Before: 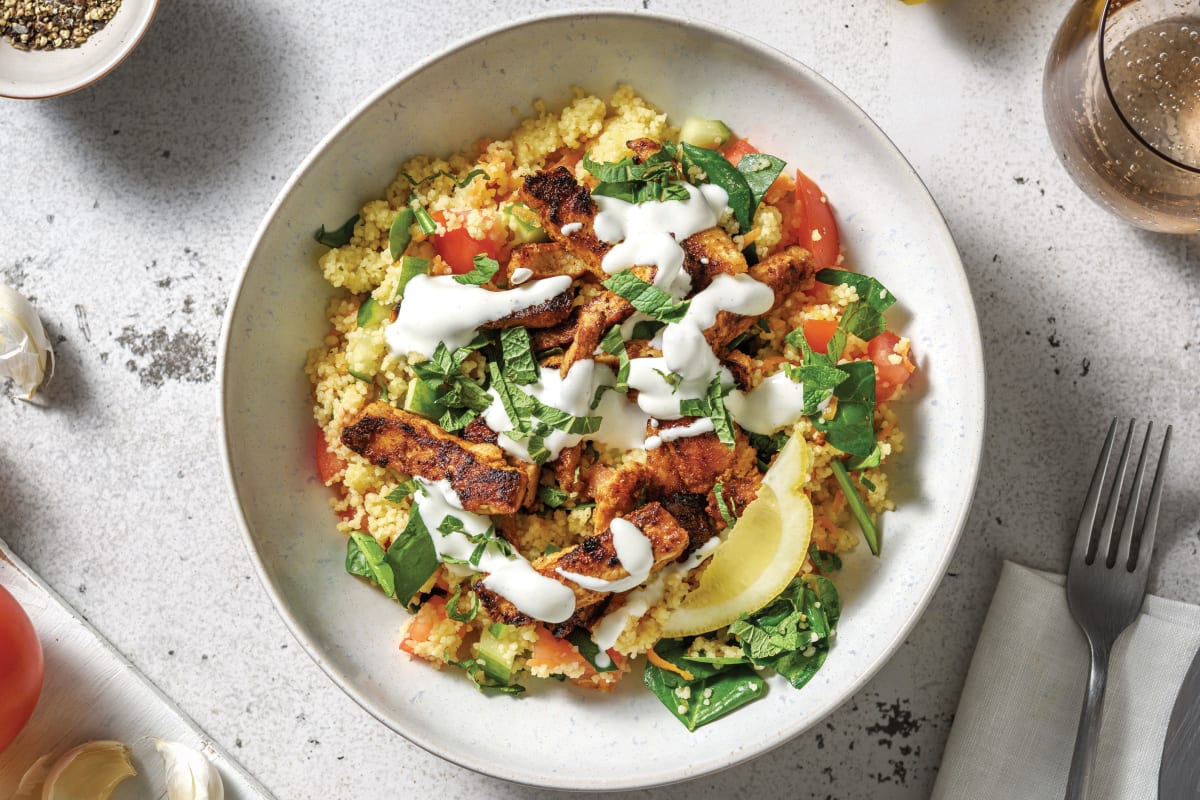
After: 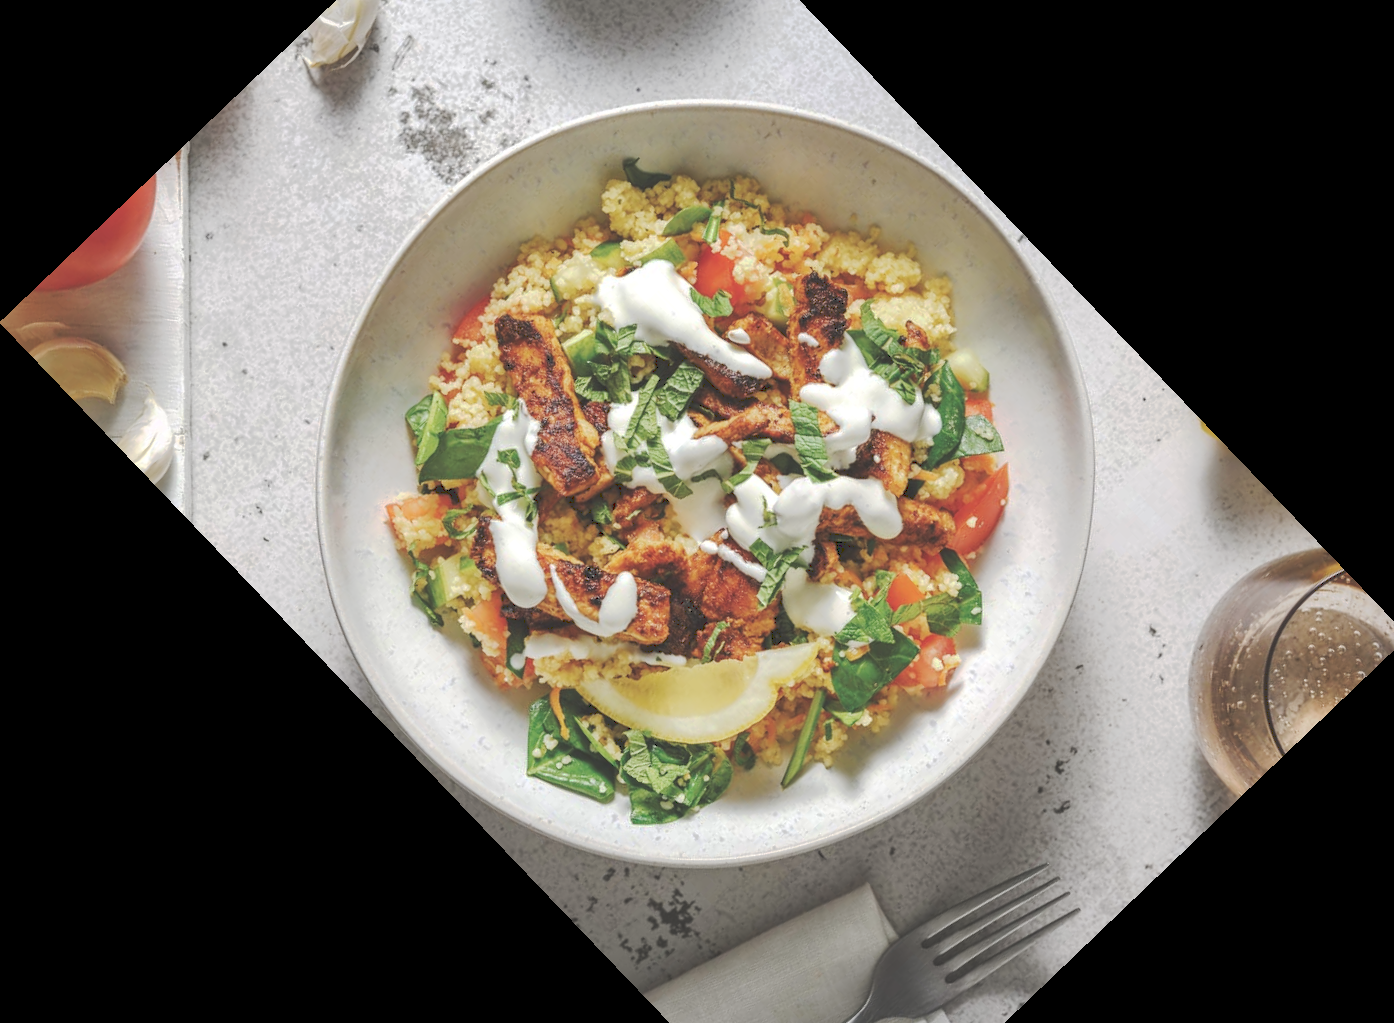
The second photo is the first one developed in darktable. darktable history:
crop and rotate: angle -46.26°, top 16.234%, right 0.912%, bottom 11.704%
rotate and perspective: automatic cropping original format, crop left 0, crop top 0
tone curve: curves: ch0 [(0, 0) (0.003, 0.217) (0.011, 0.217) (0.025, 0.229) (0.044, 0.243) (0.069, 0.253) (0.1, 0.265) (0.136, 0.281) (0.177, 0.305) (0.224, 0.331) (0.277, 0.369) (0.335, 0.415) (0.399, 0.472) (0.468, 0.543) (0.543, 0.609) (0.623, 0.676) (0.709, 0.734) (0.801, 0.798) (0.898, 0.849) (1, 1)], preserve colors none
